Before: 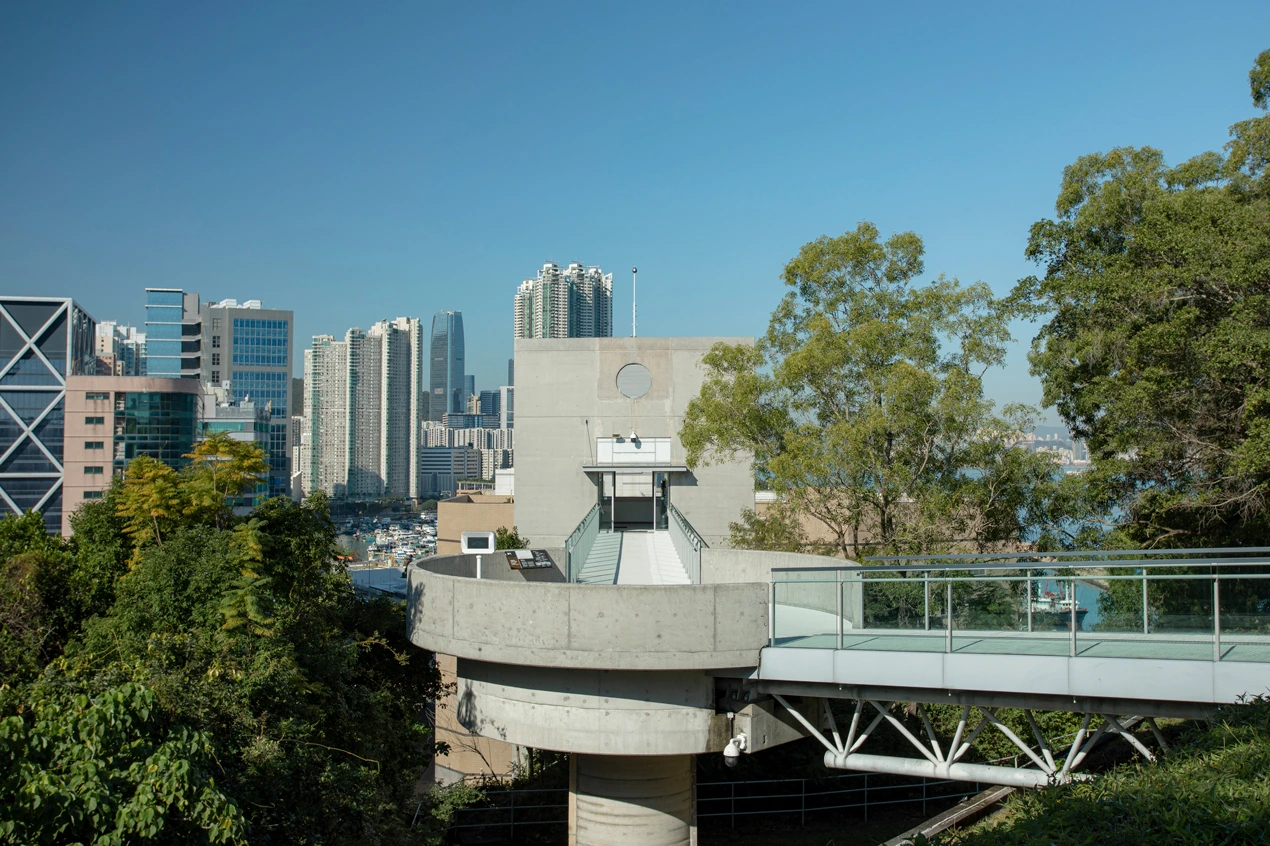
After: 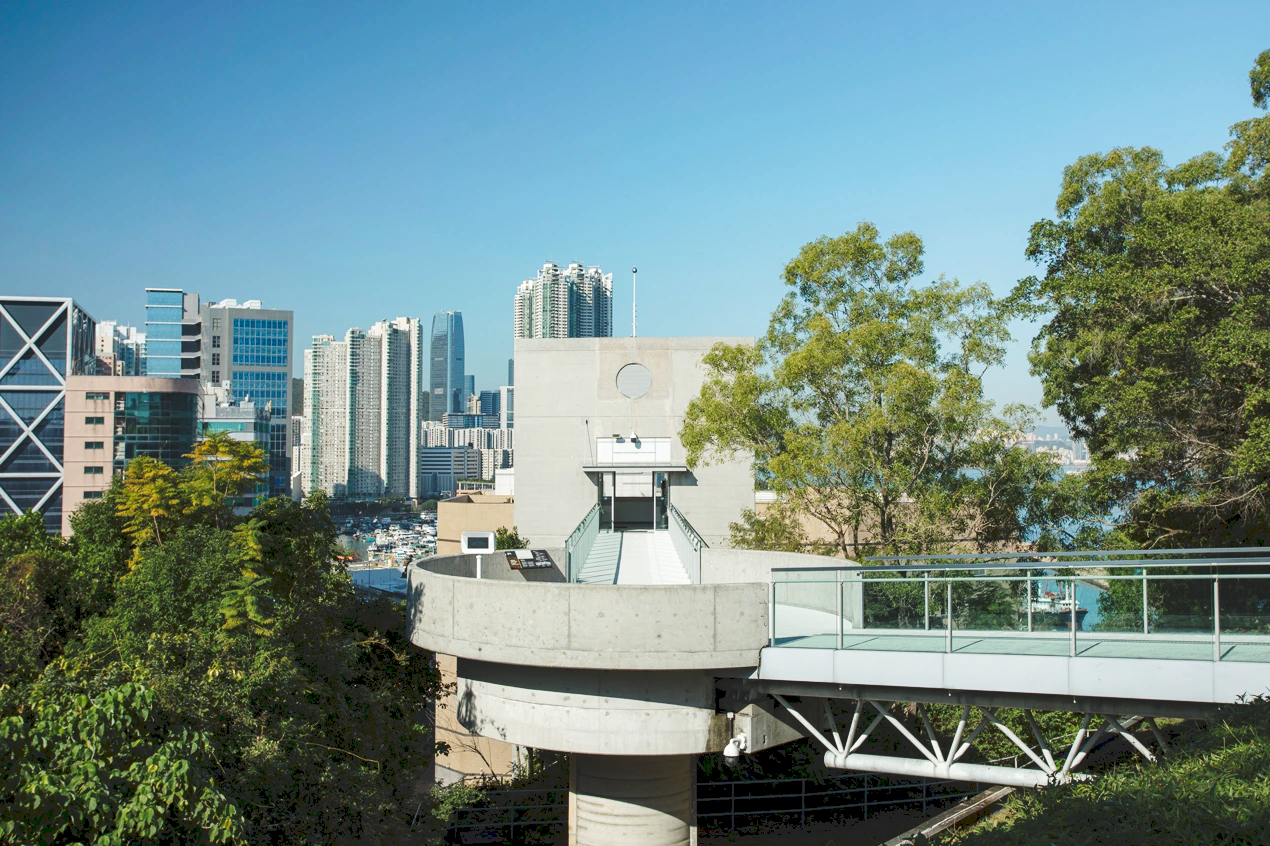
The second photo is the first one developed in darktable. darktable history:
exposure: black level correction 0.001, exposure 0.141 EV, compensate exposure bias true, compensate highlight preservation false
tone curve: curves: ch0 [(0, 0) (0.003, 0.117) (0.011, 0.125) (0.025, 0.133) (0.044, 0.144) (0.069, 0.152) (0.1, 0.167) (0.136, 0.186) (0.177, 0.21) (0.224, 0.244) (0.277, 0.295) (0.335, 0.357) (0.399, 0.445) (0.468, 0.531) (0.543, 0.629) (0.623, 0.716) (0.709, 0.803) (0.801, 0.876) (0.898, 0.939) (1, 1)], preserve colors none
